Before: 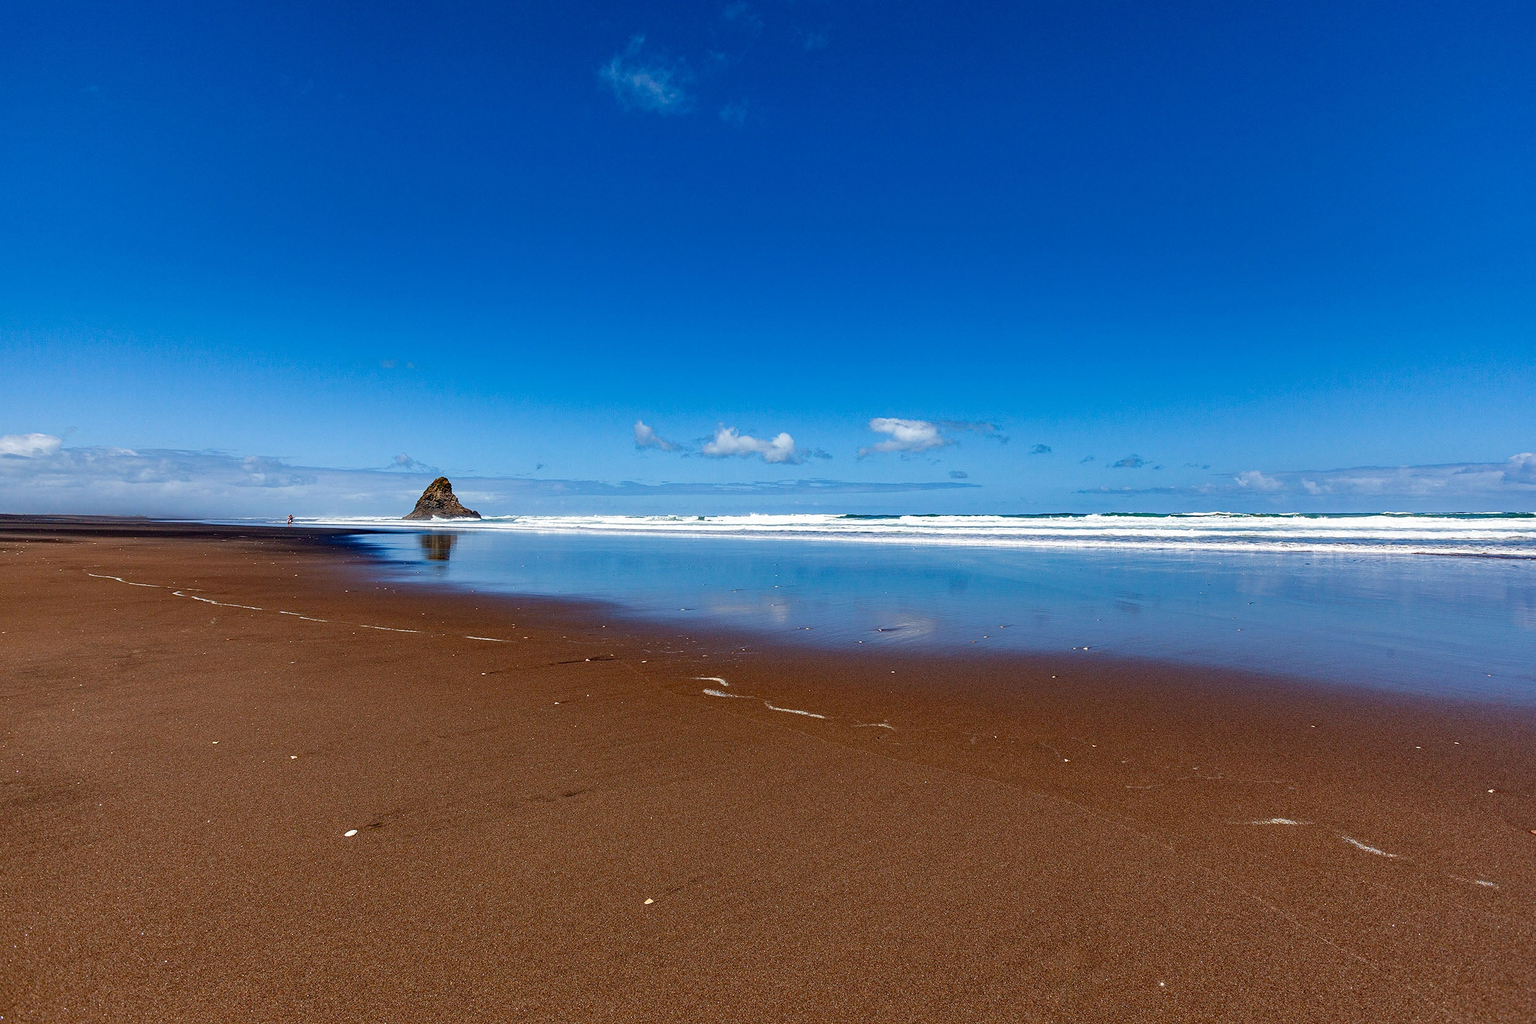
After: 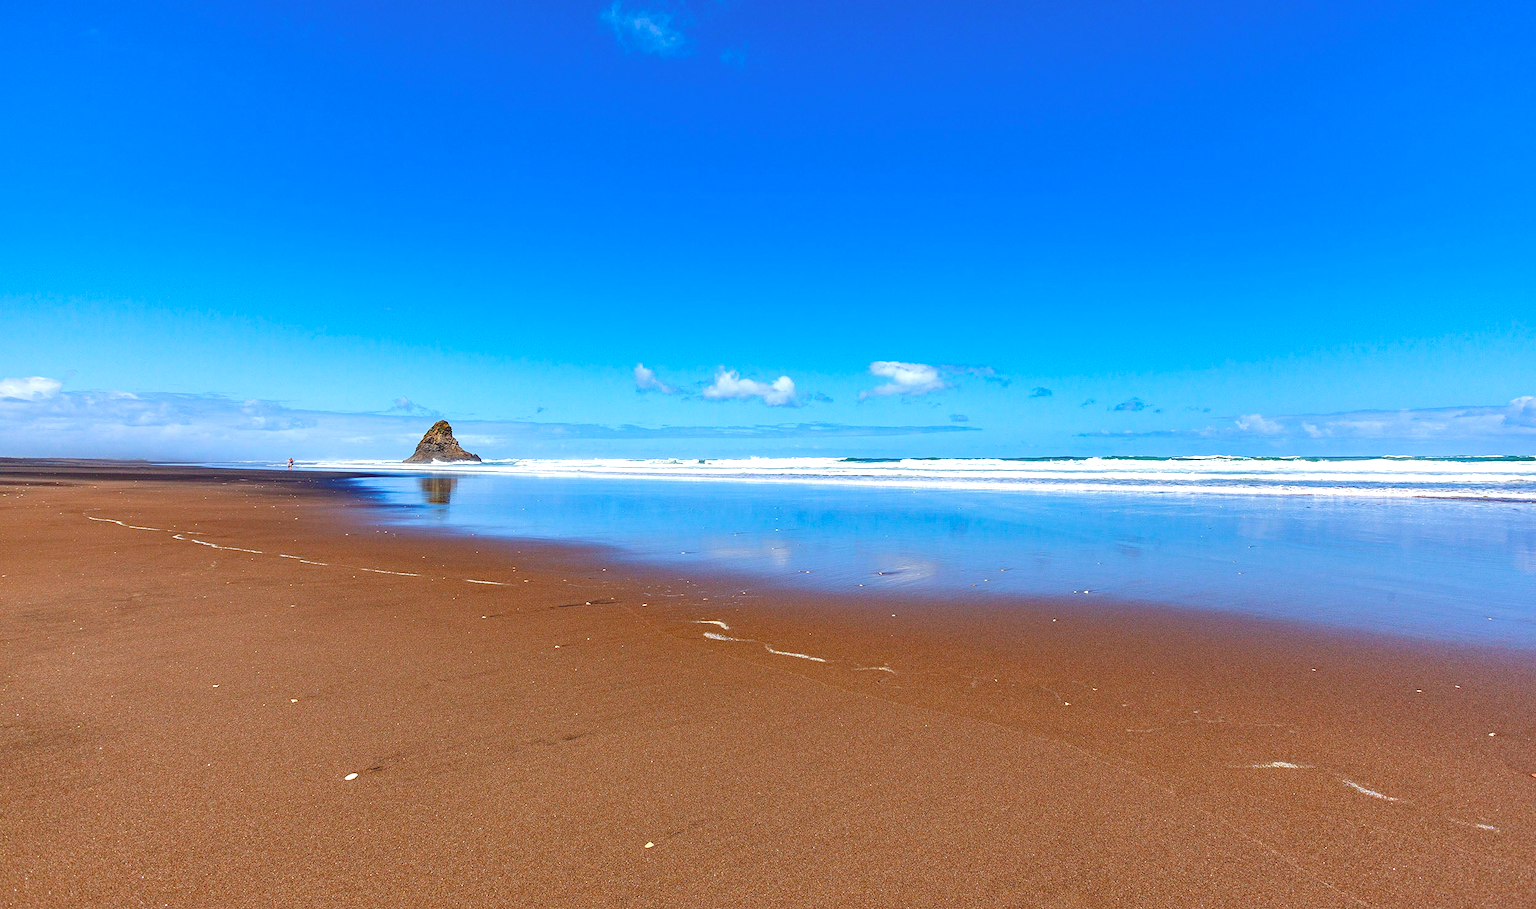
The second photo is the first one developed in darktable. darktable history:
crop and rotate: top 5.609%, bottom 5.609%
contrast brightness saturation: contrast -0.28
exposure: exposure 1.16 EV, compensate exposure bias true, compensate highlight preservation false
white balance: red 0.986, blue 1.01
tone equalizer: on, module defaults
